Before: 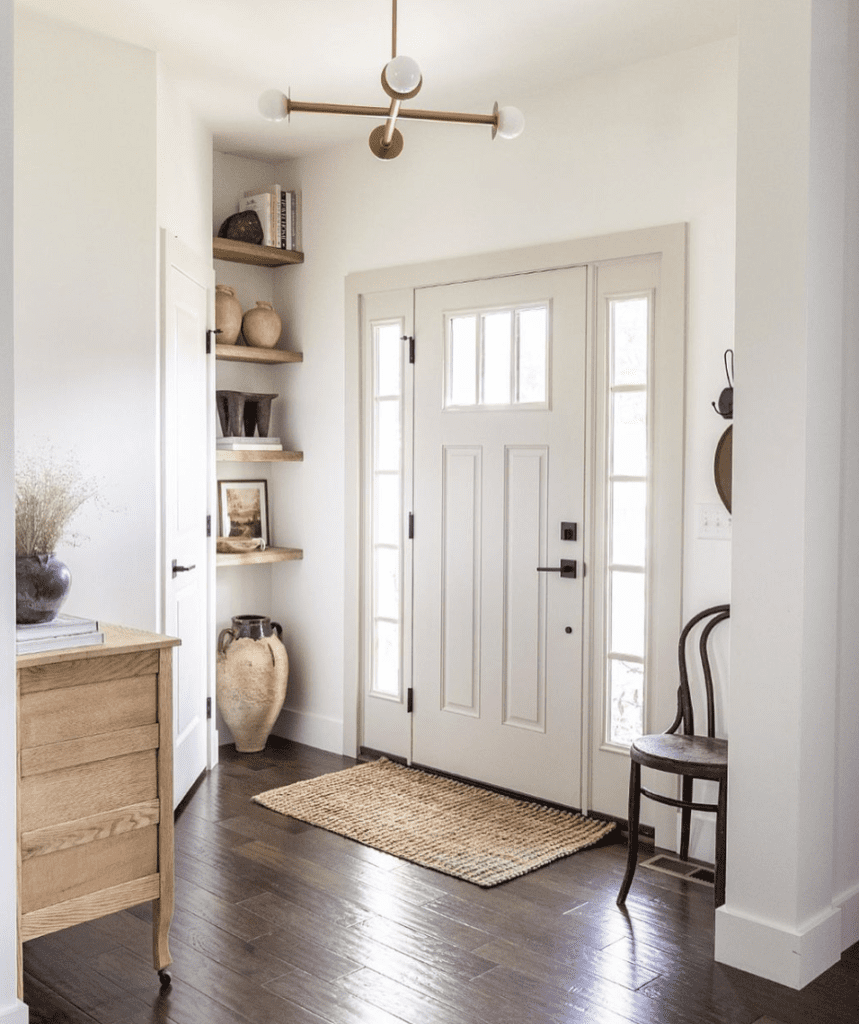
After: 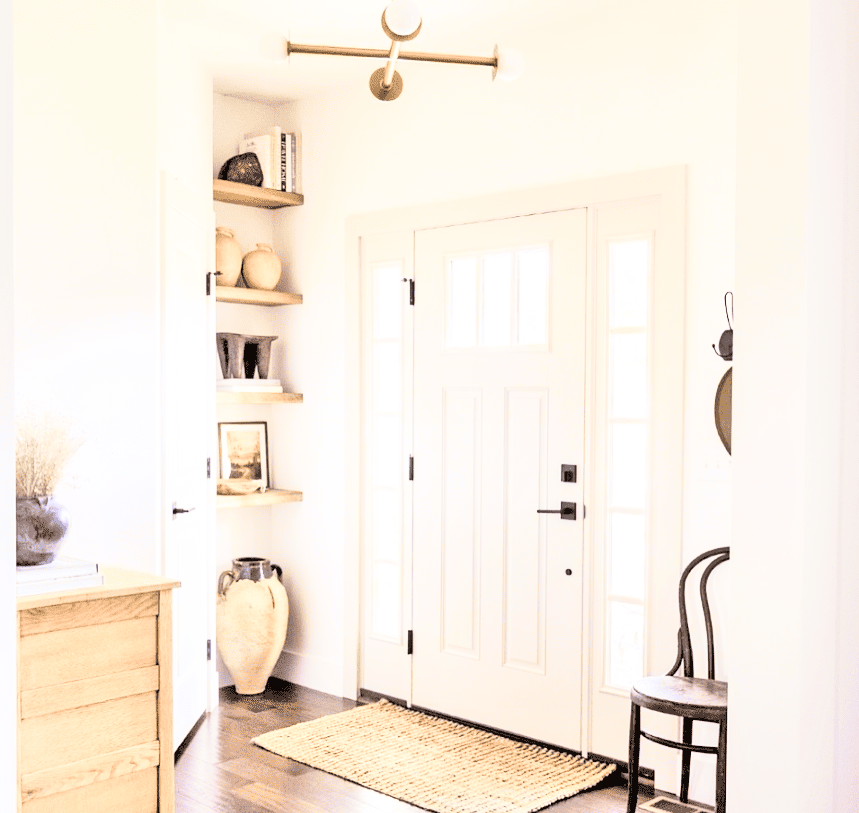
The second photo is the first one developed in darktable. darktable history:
rgb curve: curves: ch0 [(0, 0) (0.21, 0.15) (0.24, 0.21) (0.5, 0.75) (0.75, 0.96) (0.89, 0.99) (1, 1)]; ch1 [(0, 0.02) (0.21, 0.13) (0.25, 0.2) (0.5, 0.67) (0.75, 0.9) (0.89, 0.97) (1, 1)]; ch2 [(0, 0.02) (0.21, 0.13) (0.25, 0.2) (0.5, 0.67) (0.75, 0.9) (0.89, 0.97) (1, 1)], compensate middle gray true
tone equalizer: -7 EV 0.15 EV, -6 EV 0.6 EV, -5 EV 1.15 EV, -4 EV 1.33 EV, -3 EV 1.15 EV, -2 EV 0.6 EV, -1 EV 0.15 EV, mask exposure compensation -0.5 EV
color zones: curves: ch0 [(0, 0.5) (0.143, 0.5) (0.286, 0.5) (0.429, 0.5) (0.571, 0.5) (0.714, 0.476) (0.857, 0.5) (1, 0.5)]; ch2 [(0, 0.5) (0.143, 0.5) (0.286, 0.5) (0.429, 0.5) (0.571, 0.5) (0.714, 0.487) (0.857, 0.5) (1, 0.5)]
crop and rotate: top 5.667%, bottom 14.937%
velvia: on, module defaults
